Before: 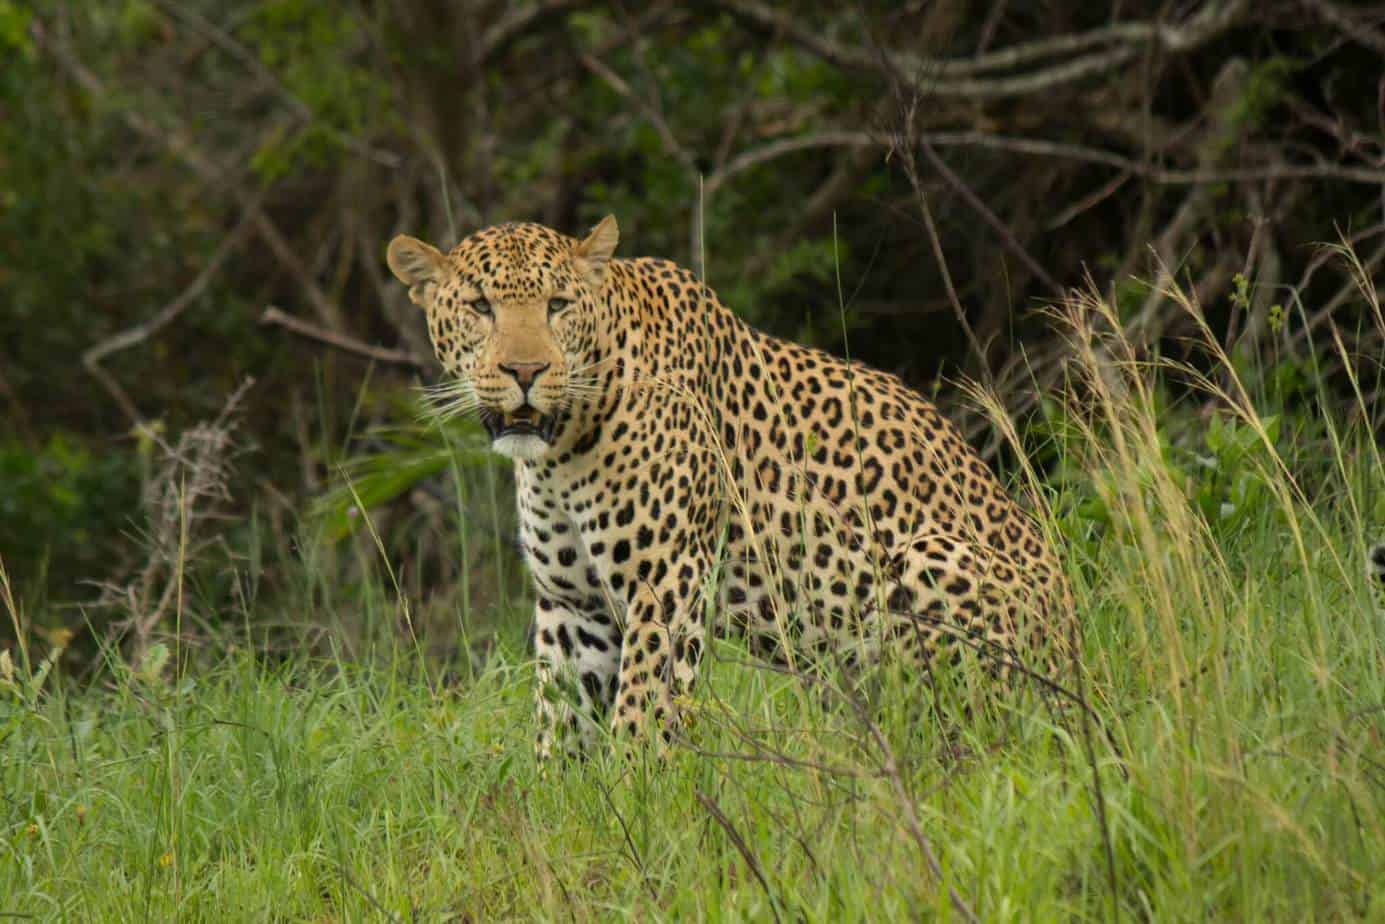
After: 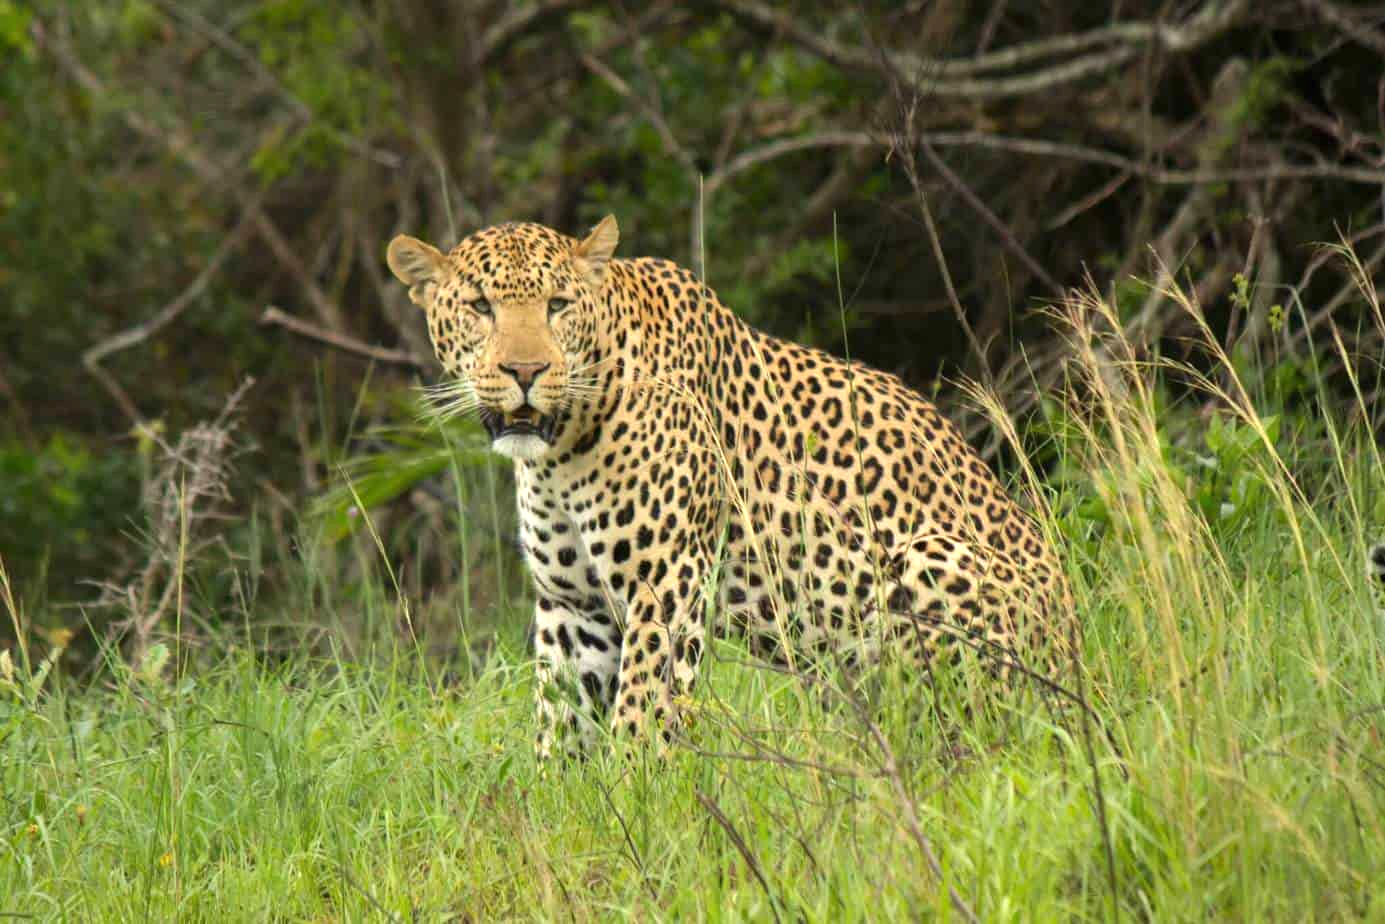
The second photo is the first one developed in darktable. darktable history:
exposure: black level correction 0, exposure 0.7 EV, compensate exposure bias true, compensate highlight preservation false
rgb curve: mode RGB, independent channels
